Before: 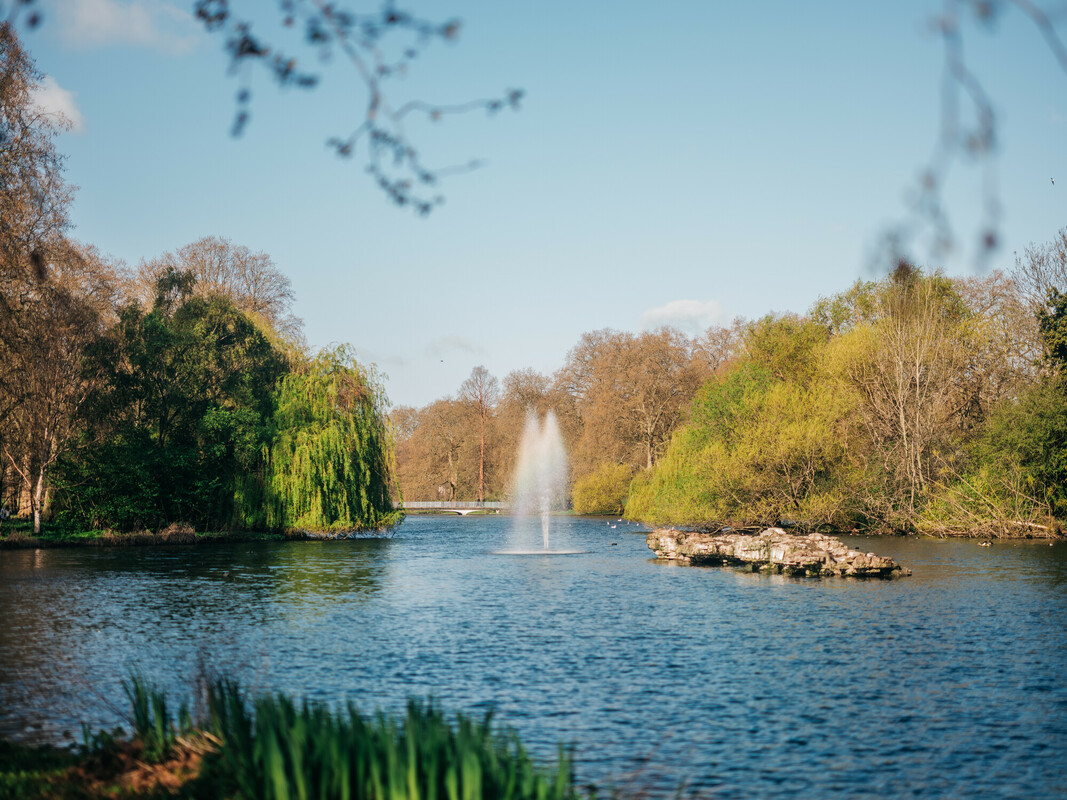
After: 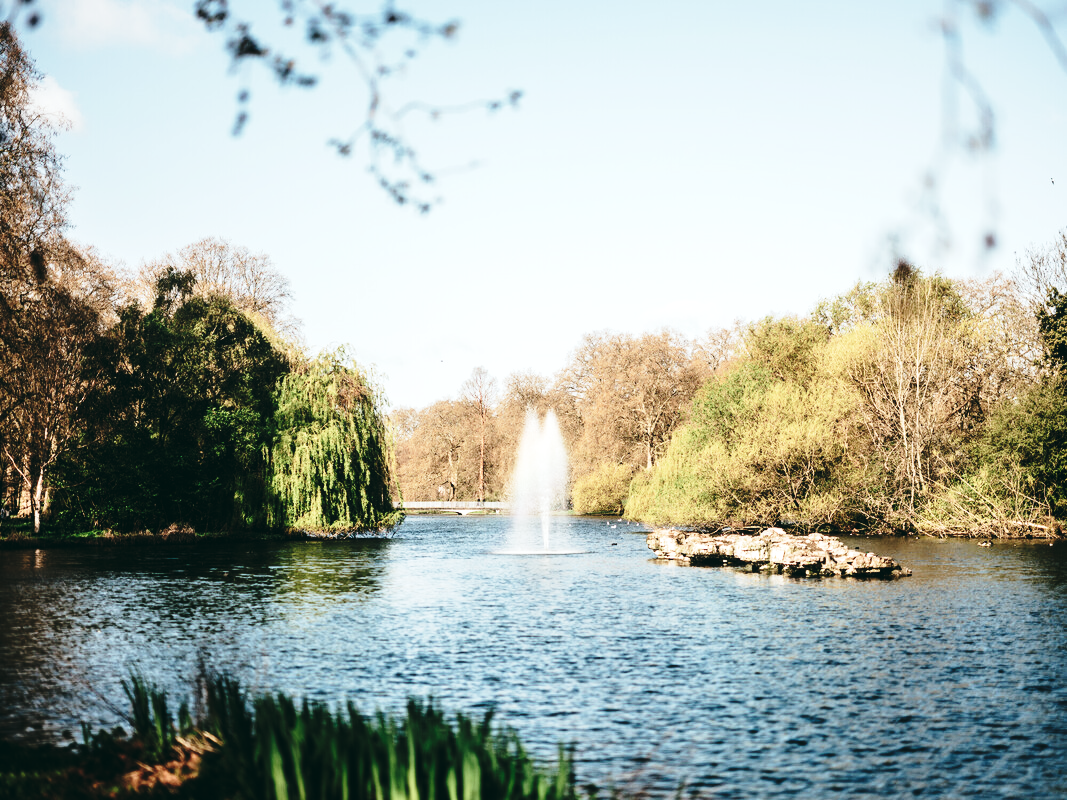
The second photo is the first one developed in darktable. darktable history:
color balance: lift [1, 0.994, 1.002, 1.006], gamma [0.957, 1.081, 1.016, 0.919], gain [0.97, 0.972, 1.01, 1.028], input saturation 91.06%, output saturation 79.8%
base curve: curves: ch0 [(0, 0) (0.04, 0.03) (0.133, 0.232) (0.448, 0.748) (0.843, 0.968) (1, 1)], preserve colors none
tone equalizer: -8 EV -0.75 EV, -7 EV -0.7 EV, -6 EV -0.6 EV, -5 EV -0.4 EV, -3 EV 0.4 EV, -2 EV 0.6 EV, -1 EV 0.7 EV, +0 EV 0.75 EV, edges refinement/feathering 500, mask exposure compensation -1.57 EV, preserve details no
exposure: black level correction -0.015, exposure -0.125 EV, compensate highlight preservation false
